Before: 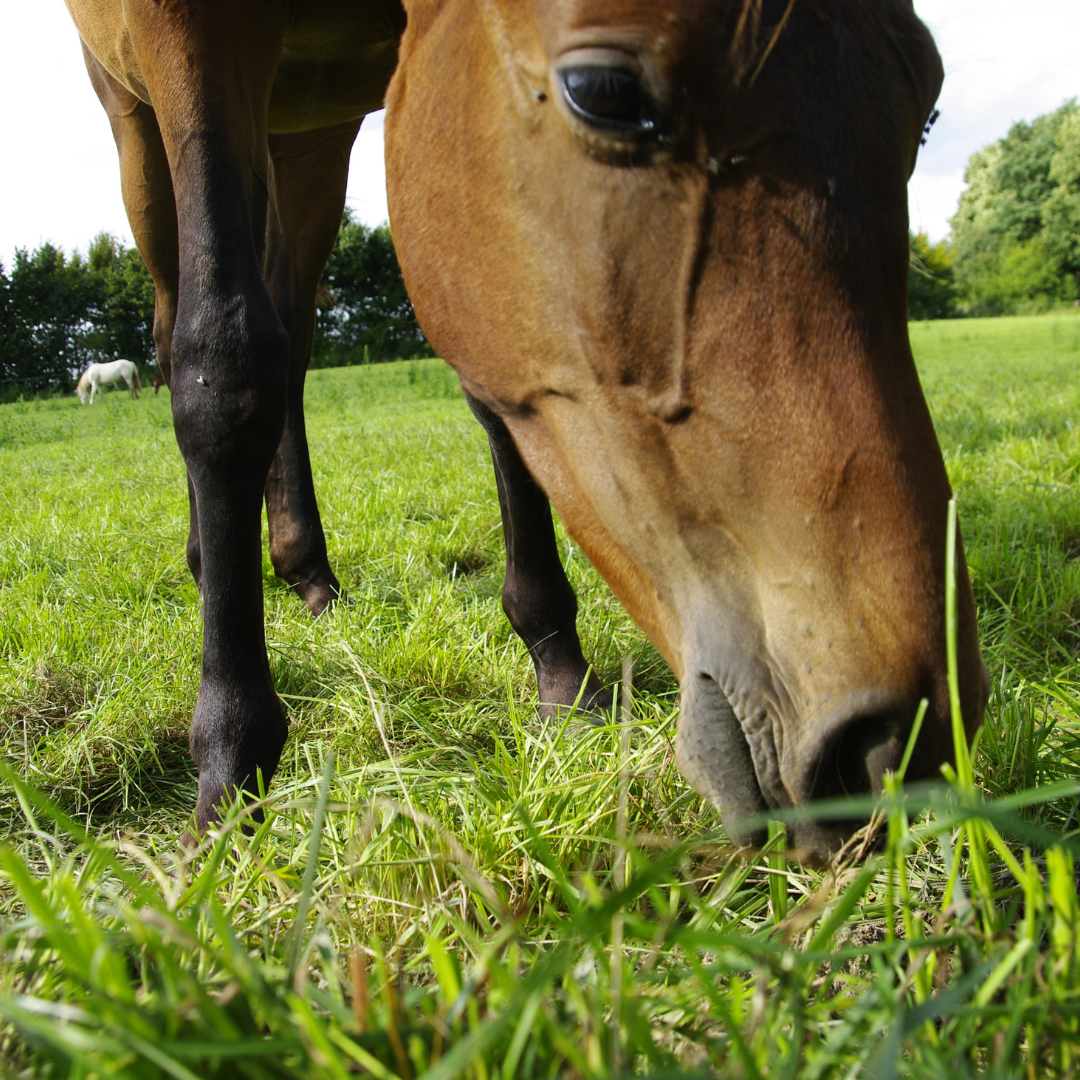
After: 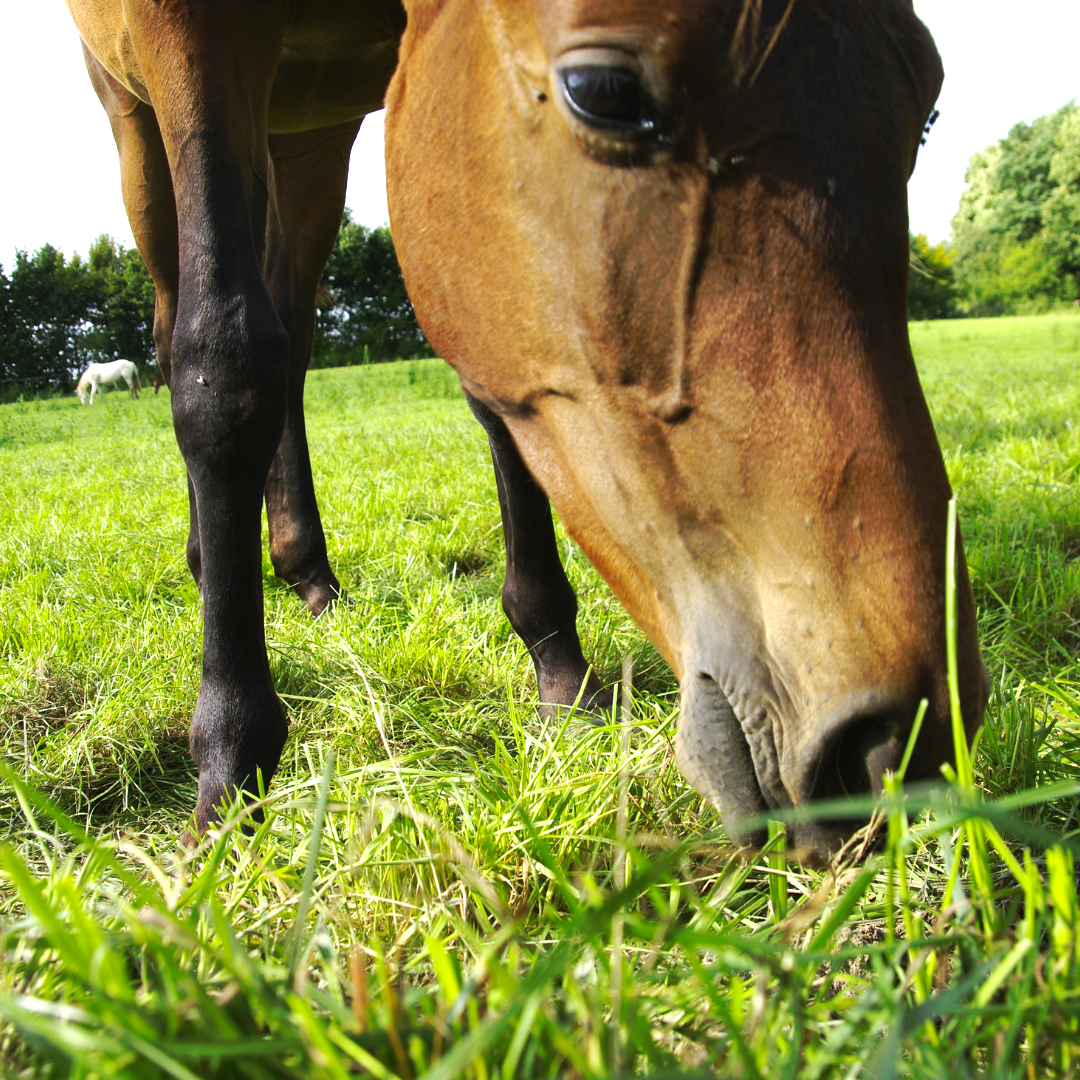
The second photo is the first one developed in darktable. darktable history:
exposure: black level correction 0, exposure 0.594 EV, compensate highlight preservation false
tone curve: curves: ch0 [(0, 0) (0.003, 0.003) (0.011, 0.01) (0.025, 0.023) (0.044, 0.042) (0.069, 0.065) (0.1, 0.094) (0.136, 0.128) (0.177, 0.167) (0.224, 0.211) (0.277, 0.261) (0.335, 0.315) (0.399, 0.375) (0.468, 0.441) (0.543, 0.543) (0.623, 0.623) (0.709, 0.709) (0.801, 0.801) (0.898, 0.898) (1, 1)], preserve colors none
